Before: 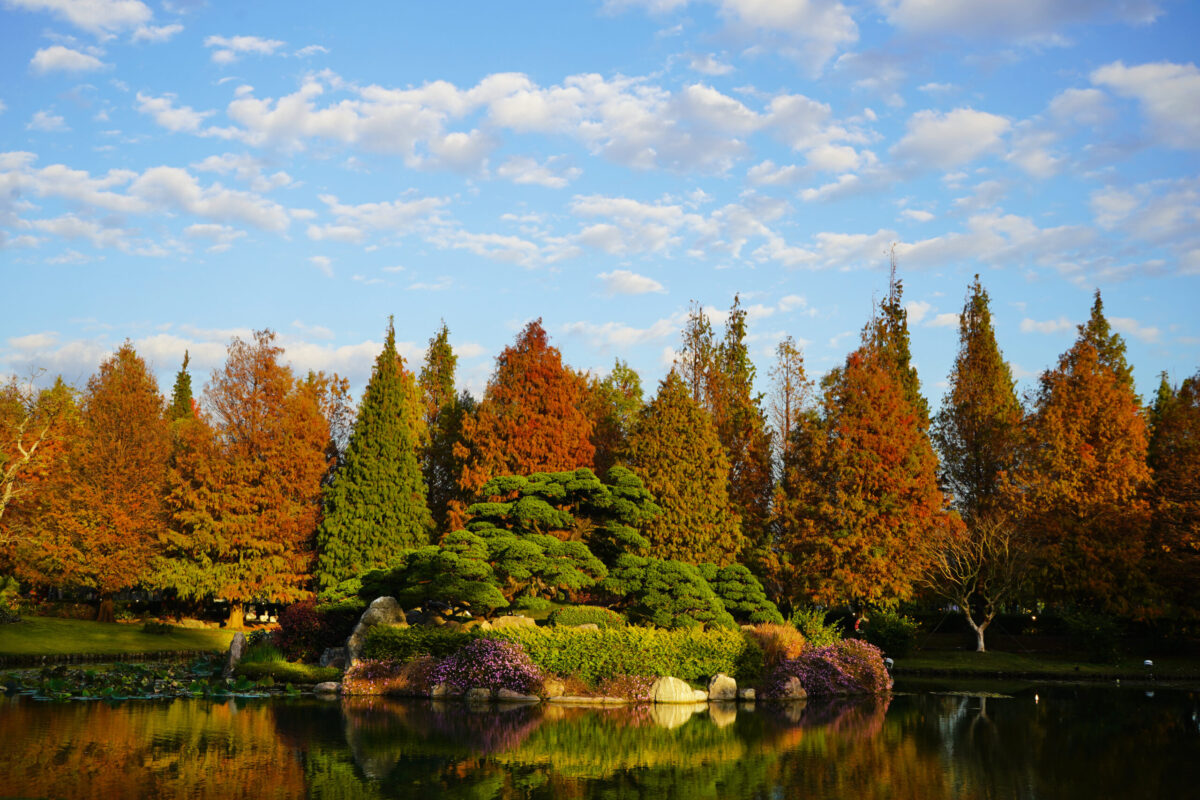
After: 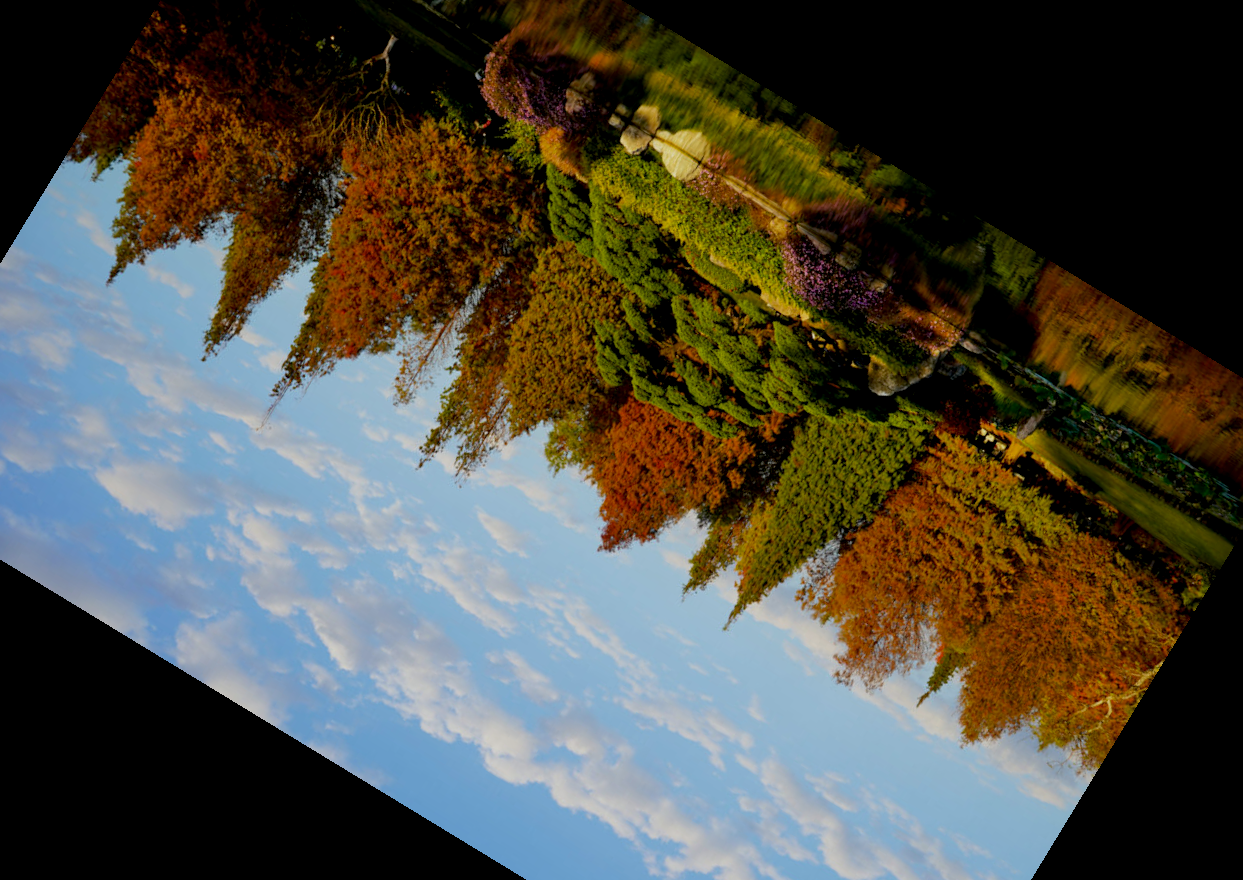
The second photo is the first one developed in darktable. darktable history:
exposure: black level correction 0.011, exposure -0.478 EV, compensate highlight preservation false
crop and rotate: angle 148.68°, left 9.111%, top 15.603%, right 4.588%, bottom 17.041%
